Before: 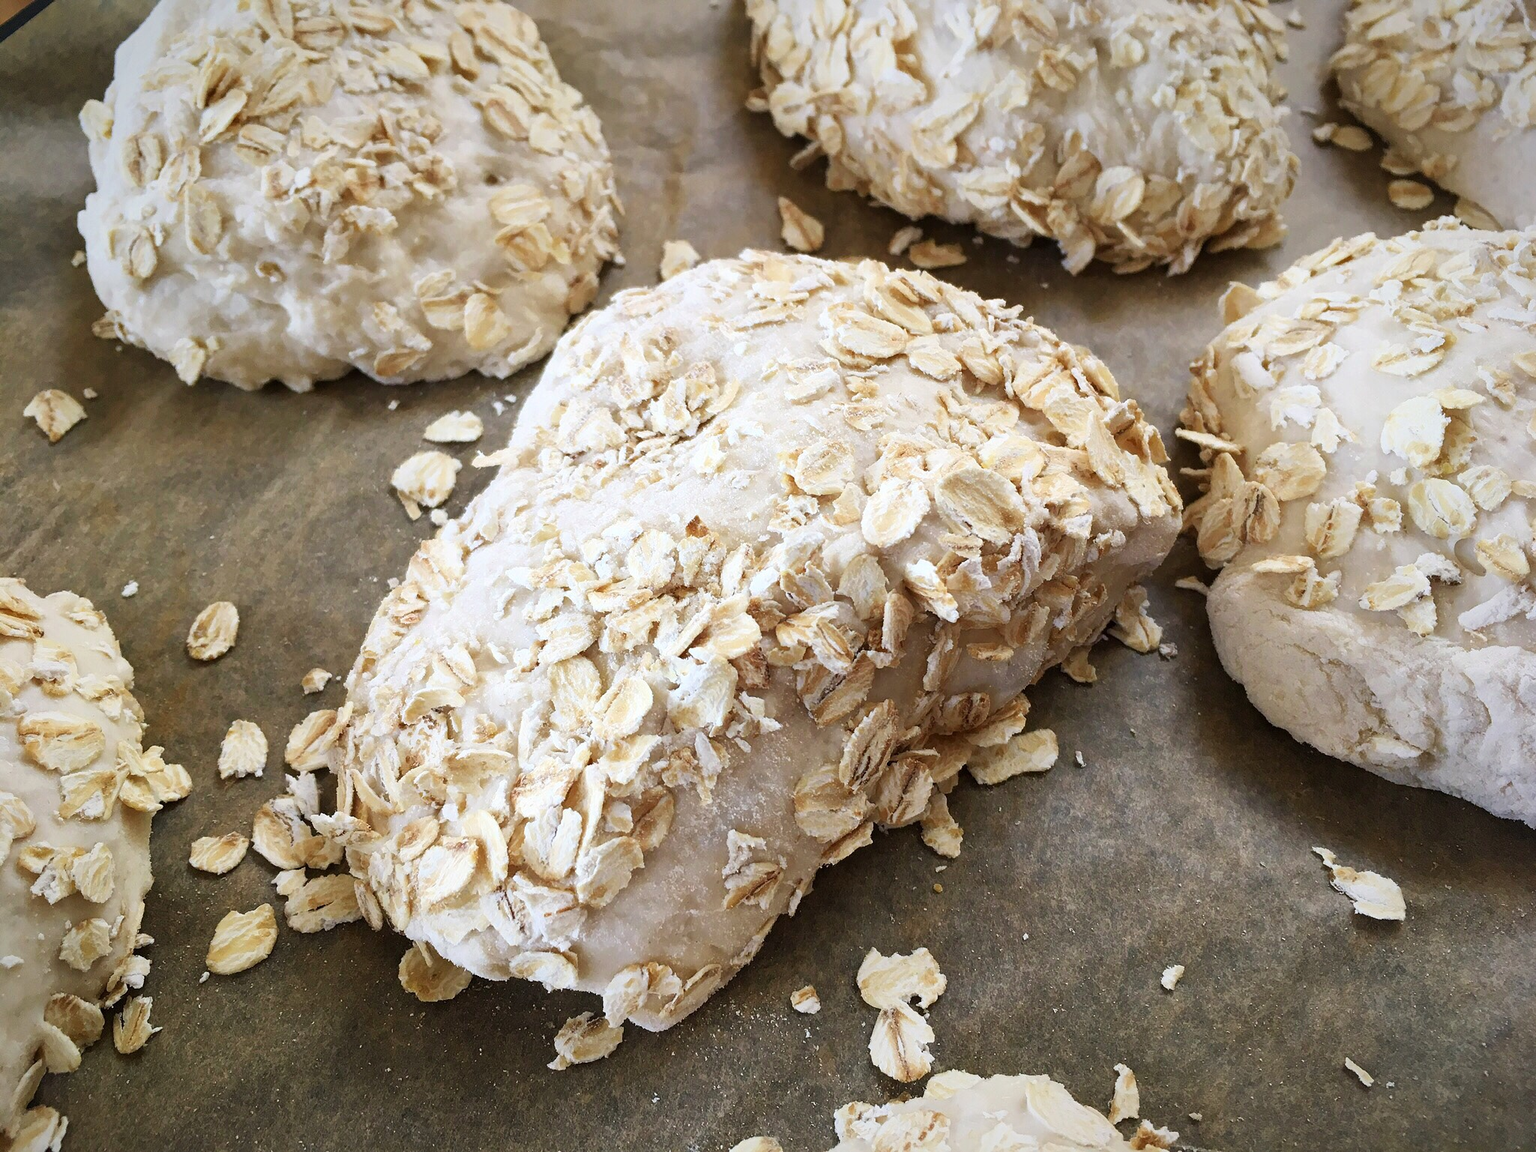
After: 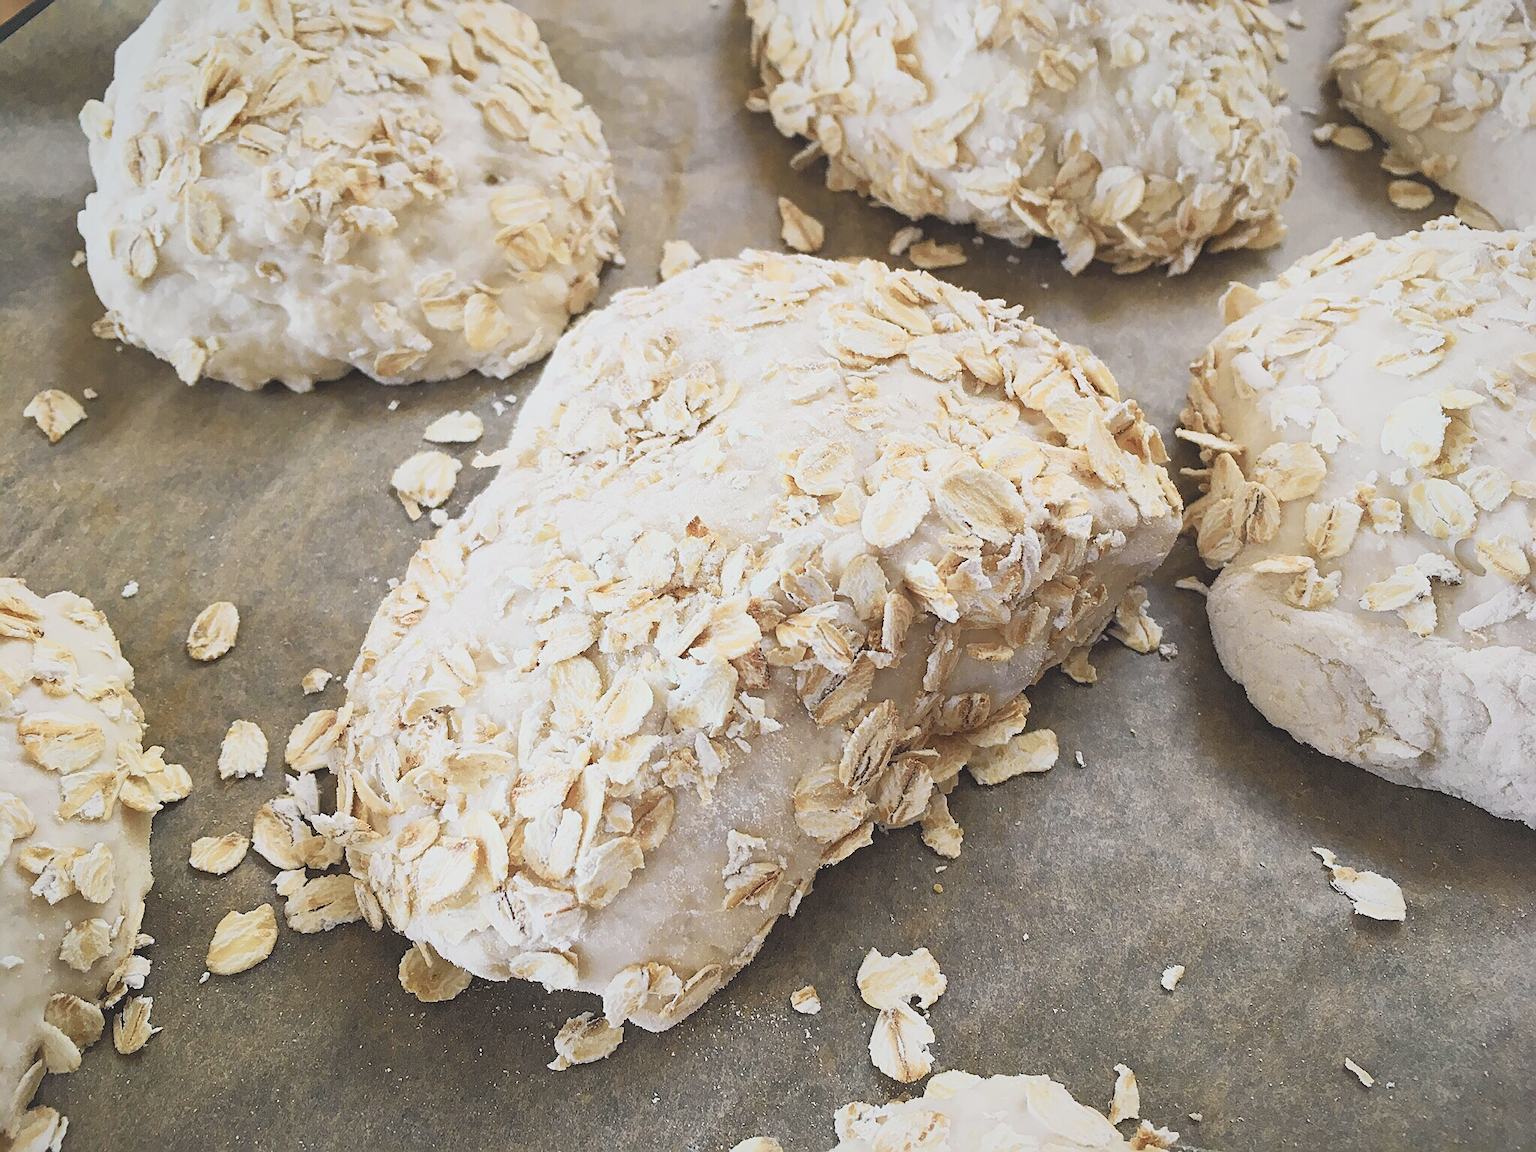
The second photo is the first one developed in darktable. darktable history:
tone curve: curves: ch0 [(0, 0.005) (0.103, 0.097) (0.18, 0.22) (0.4, 0.485) (0.5, 0.612) (0.668, 0.787) (0.823, 0.894) (1, 0.971)]; ch1 [(0, 0) (0.172, 0.123) (0.324, 0.253) (0.396, 0.388) (0.478, 0.461) (0.499, 0.498) (0.522, 0.528) (0.609, 0.686) (0.704, 0.818) (1, 1)]; ch2 [(0, 0) (0.411, 0.424) (0.496, 0.501) (0.515, 0.514) (0.555, 0.585) (0.641, 0.69) (1, 1)], color space Lab, independent channels, preserve colors none
contrast brightness saturation: contrast -0.26, saturation -0.43
sharpen: on, module defaults
